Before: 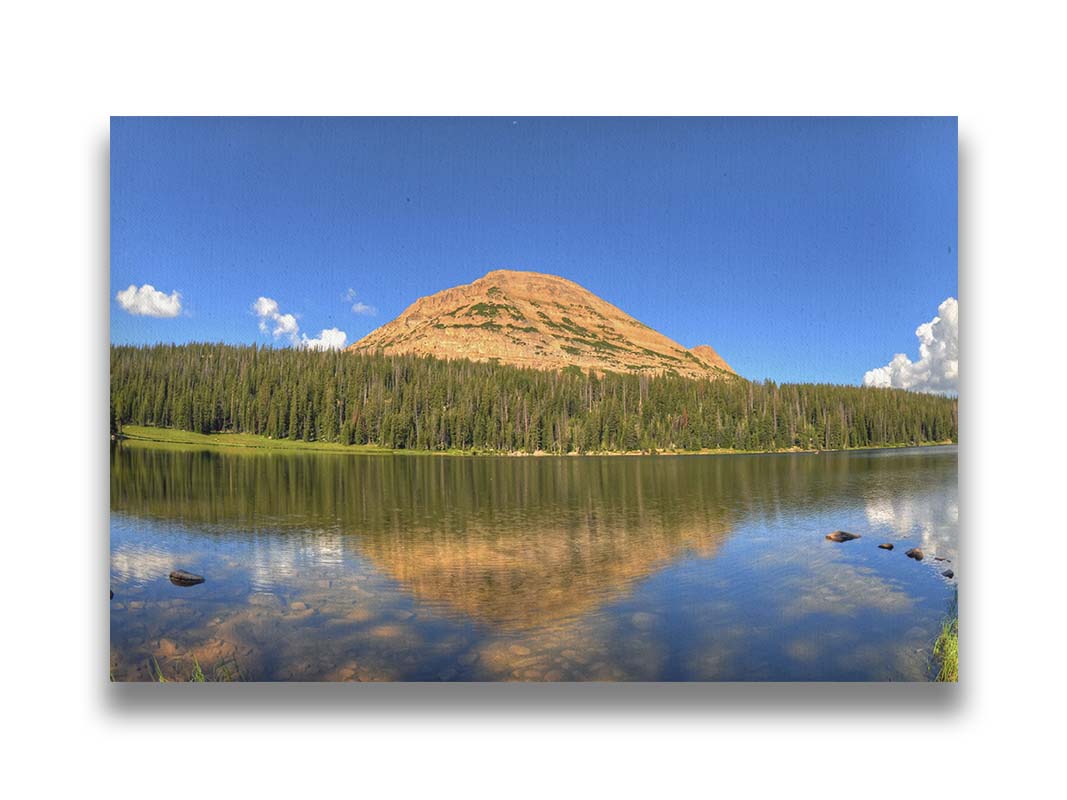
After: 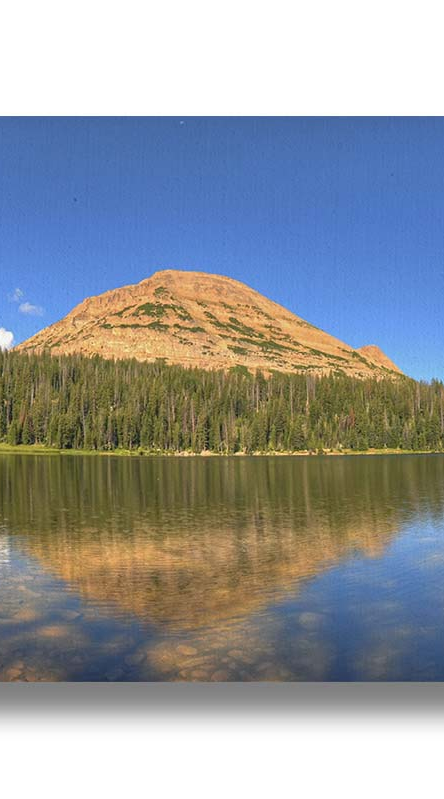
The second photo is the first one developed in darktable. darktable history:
crop: left 31.229%, right 27.105%
haze removal: compatibility mode true, adaptive false
